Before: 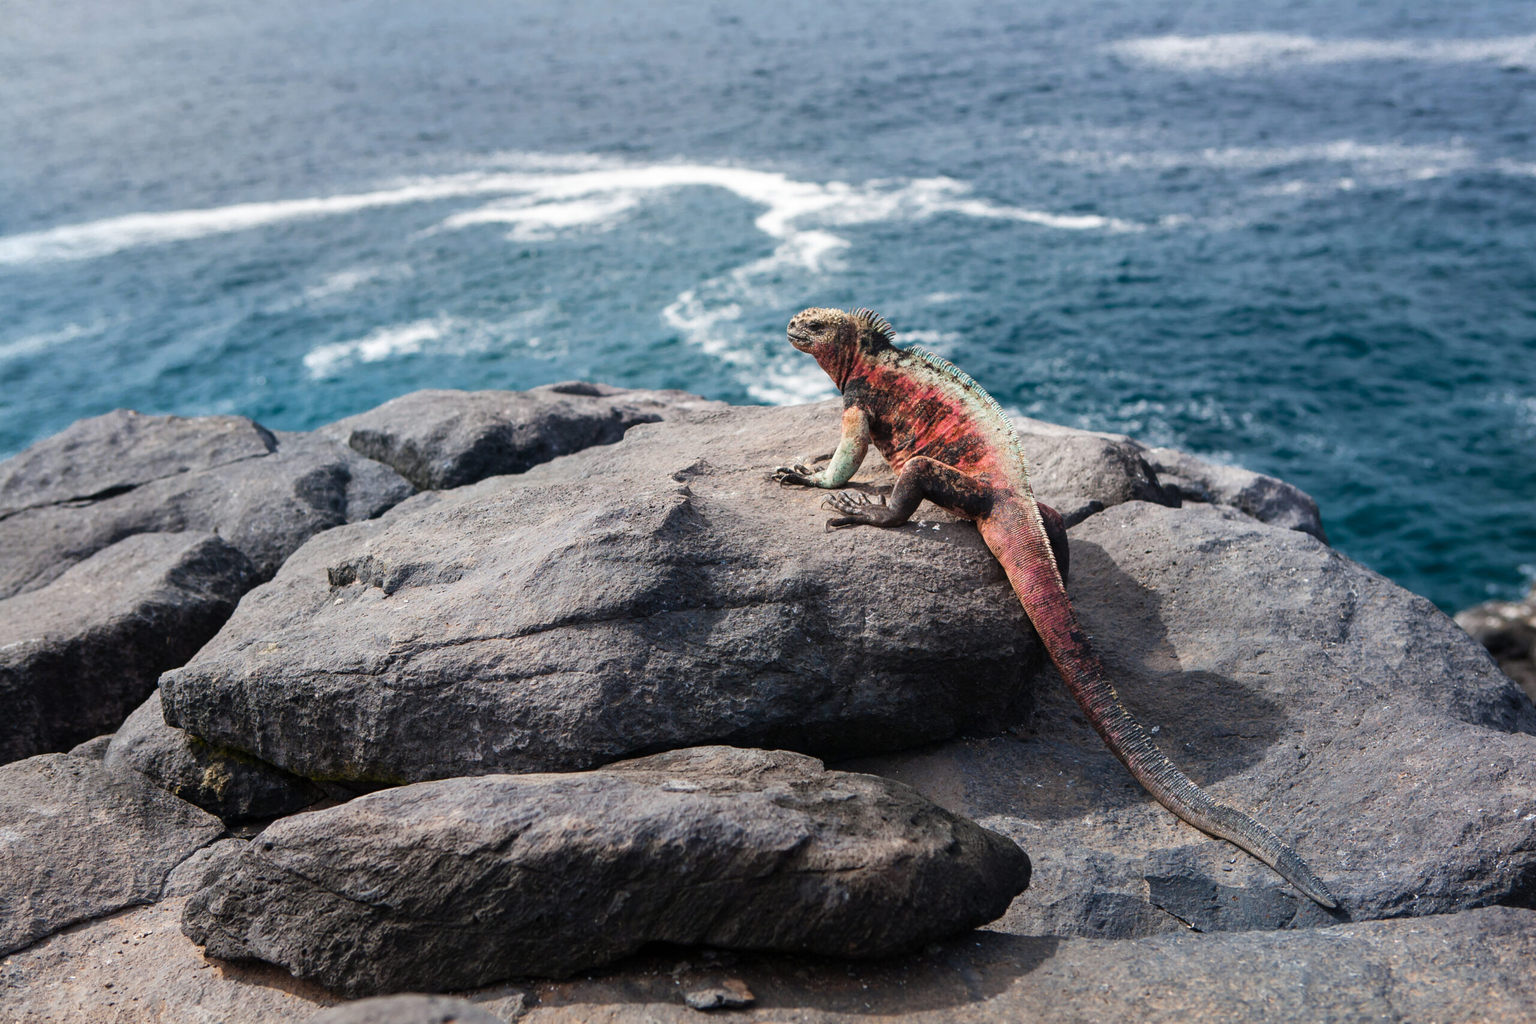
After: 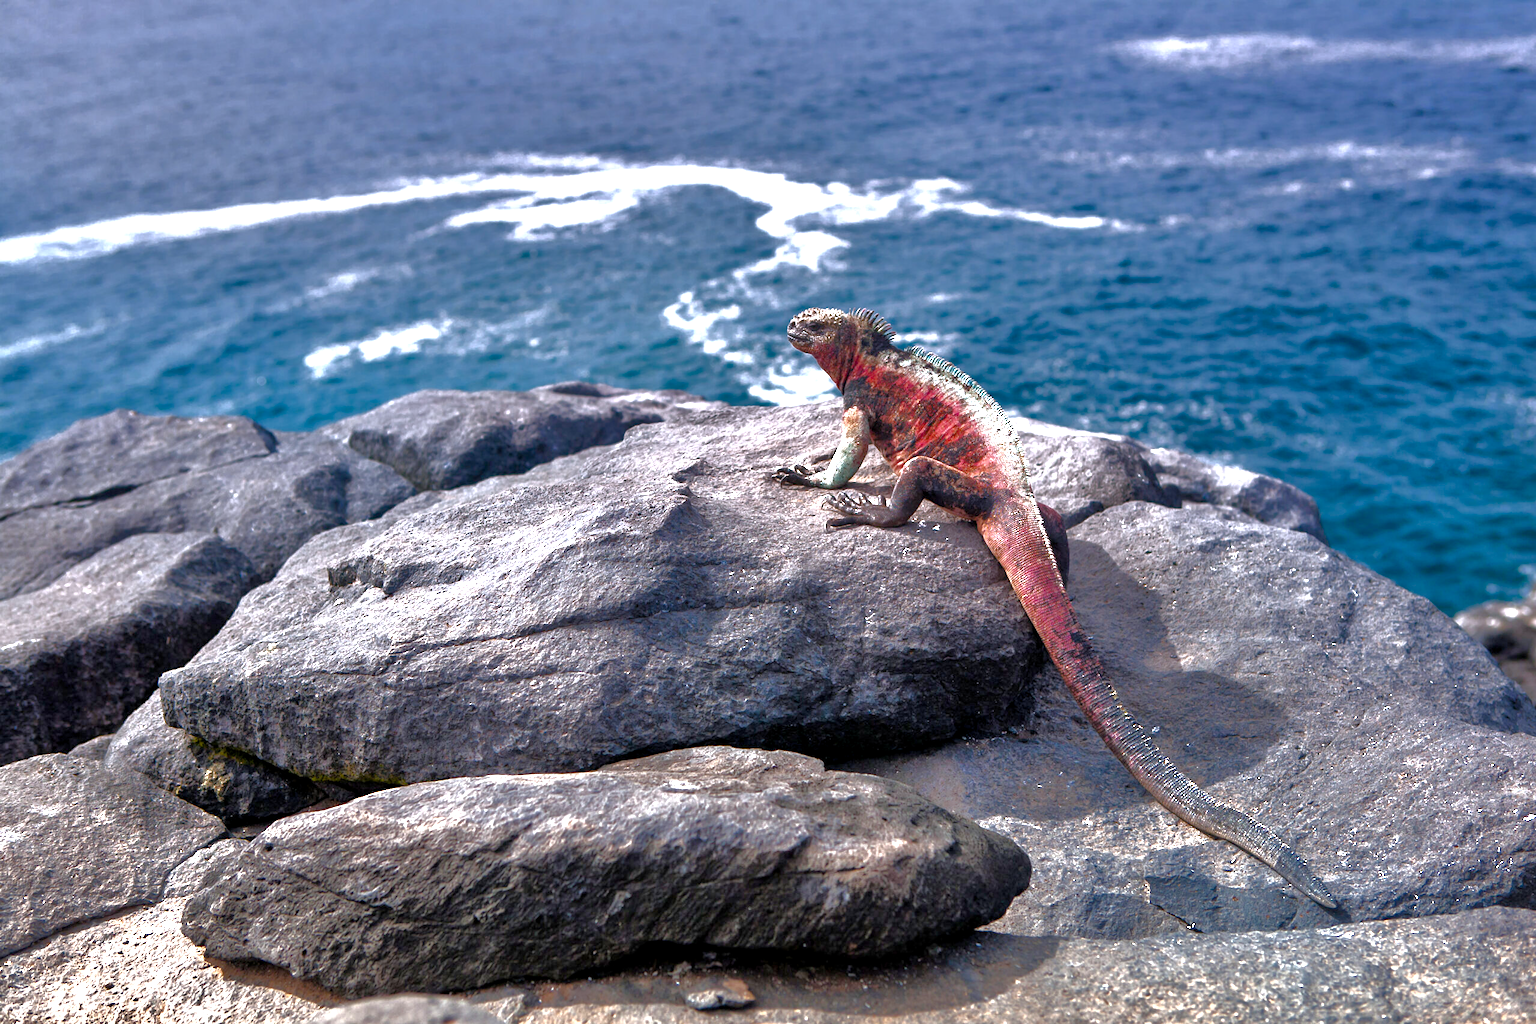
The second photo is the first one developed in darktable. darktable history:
color balance rgb: global offset › luminance -0.51%, perceptual saturation grading › global saturation 27.53%, perceptual saturation grading › highlights -25%, perceptual saturation grading › shadows 25%, perceptual brilliance grading › highlights 6.62%, perceptual brilliance grading › mid-tones 17.07%, perceptual brilliance grading › shadows -5.23%
graduated density: hue 238.83°, saturation 50%
exposure: exposure 1 EV, compensate highlight preservation false
tone equalizer: -7 EV 0.15 EV, -6 EV 0.6 EV, -5 EV 1.15 EV, -4 EV 1.33 EV, -3 EV 1.15 EV, -2 EV 0.6 EV, -1 EV 0.15 EV, mask exposure compensation -0.5 EV
shadows and highlights: soften with gaussian
base curve: curves: ch0 [(0, 0) (0.841, 0.609) (1, 1)]
